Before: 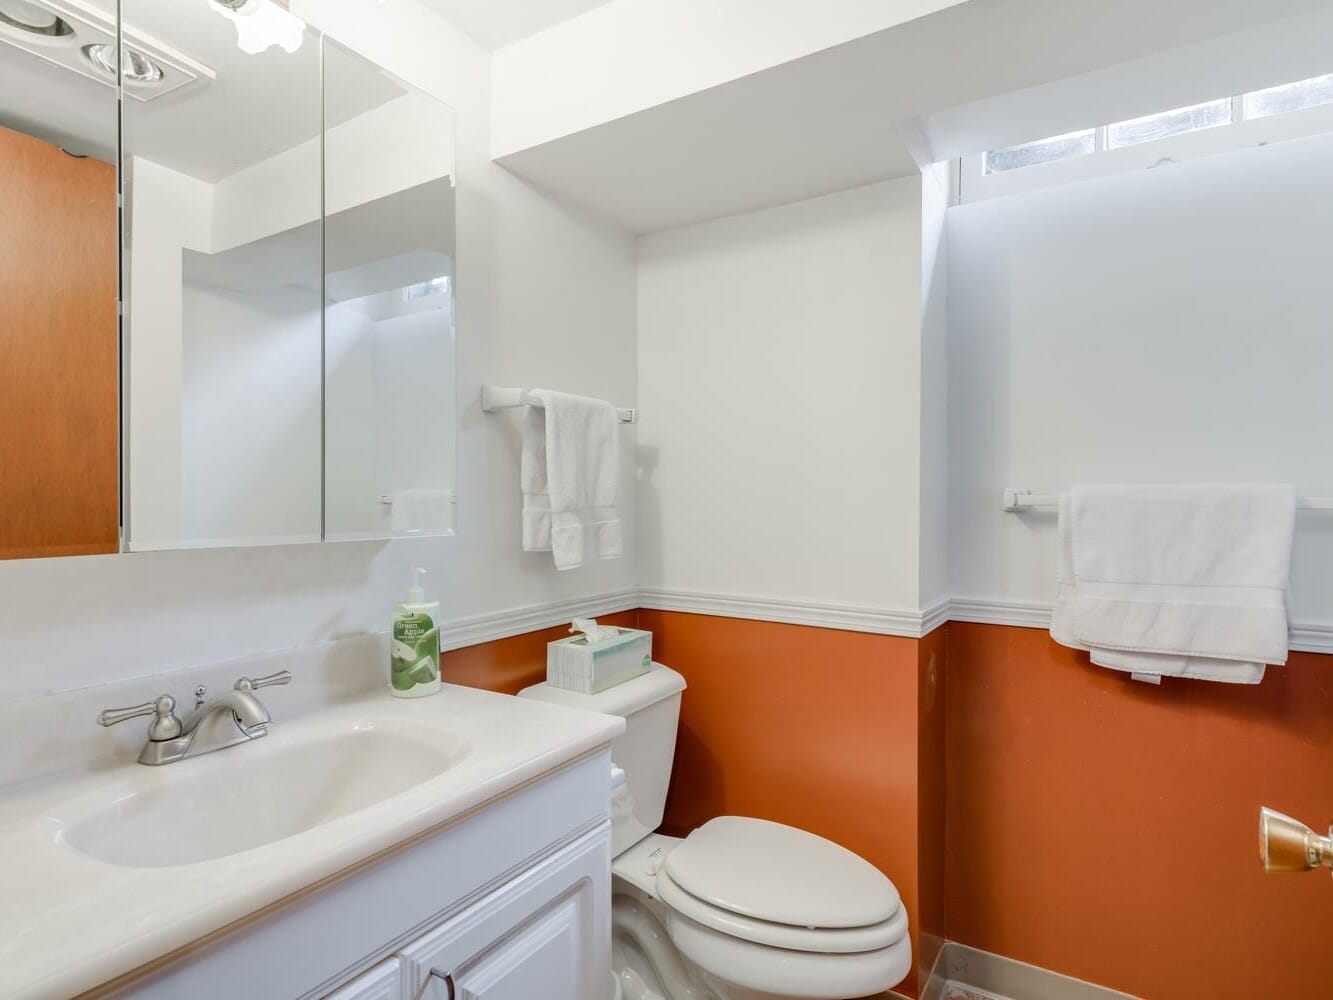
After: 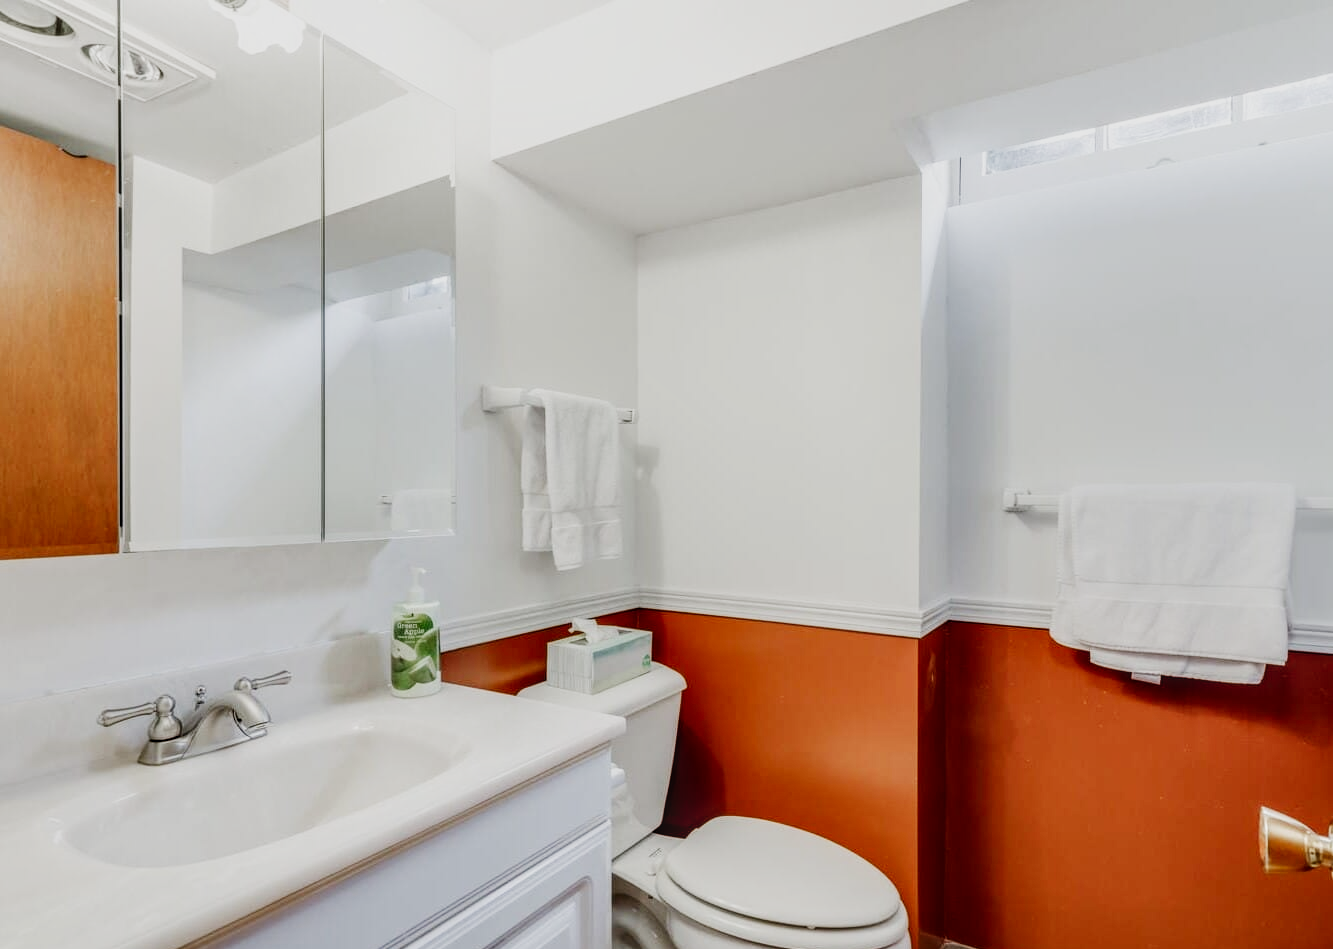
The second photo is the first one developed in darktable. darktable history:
local contrast: on, module defaults
crop and rotate: top 0%, bottom 5.097%
exposure: compensate highlight preservation false
sigmoid: contrast 1.69, skew -0.23, preserve hue 0%, red attenuation 0.1, red rotation 0.035, green attenuation 0.1, green rotation -0.017, blue attenuation 0.15, blue rotation -0.052, base primaries Rec2020
